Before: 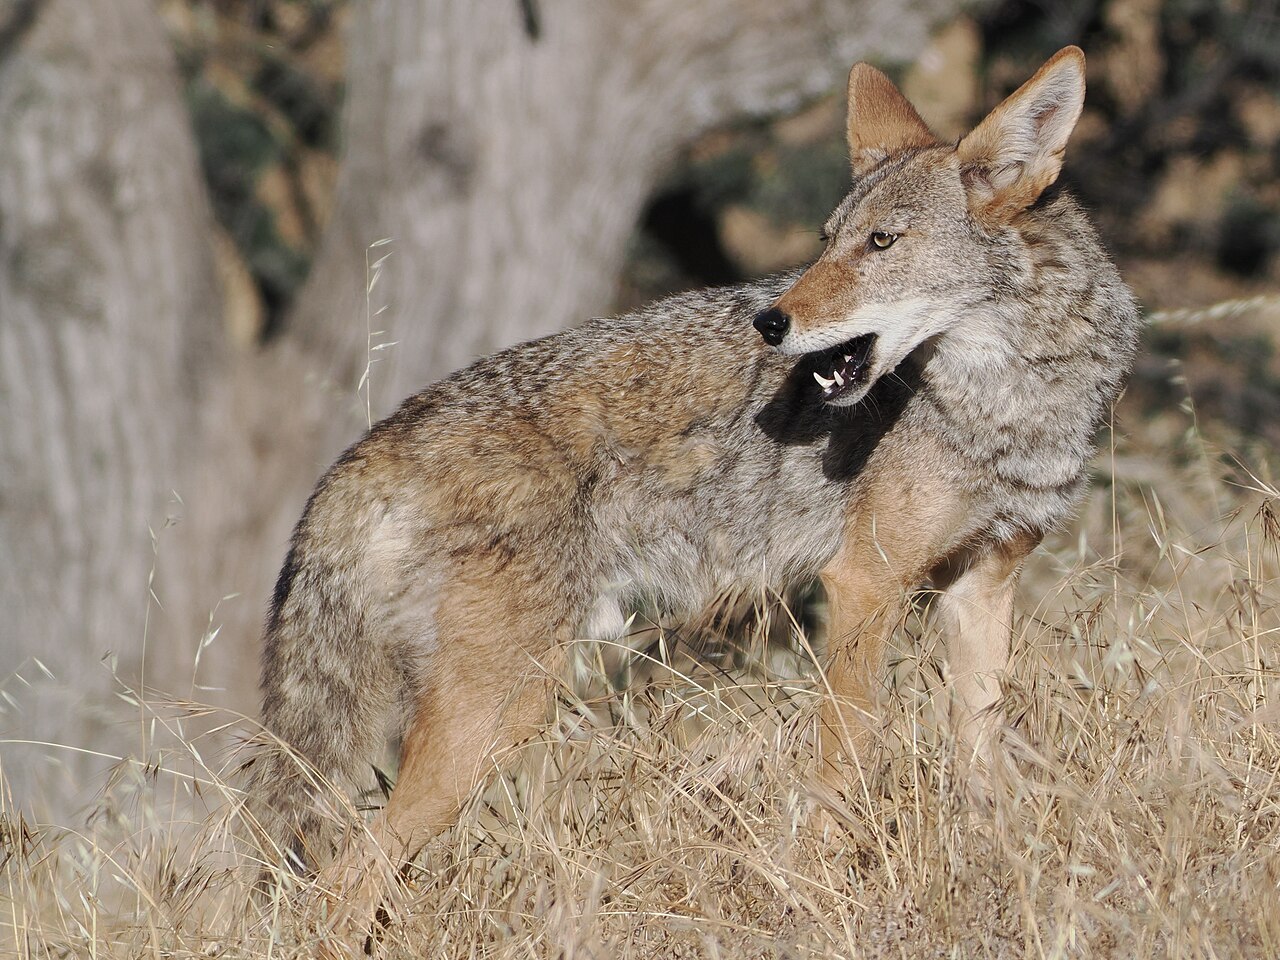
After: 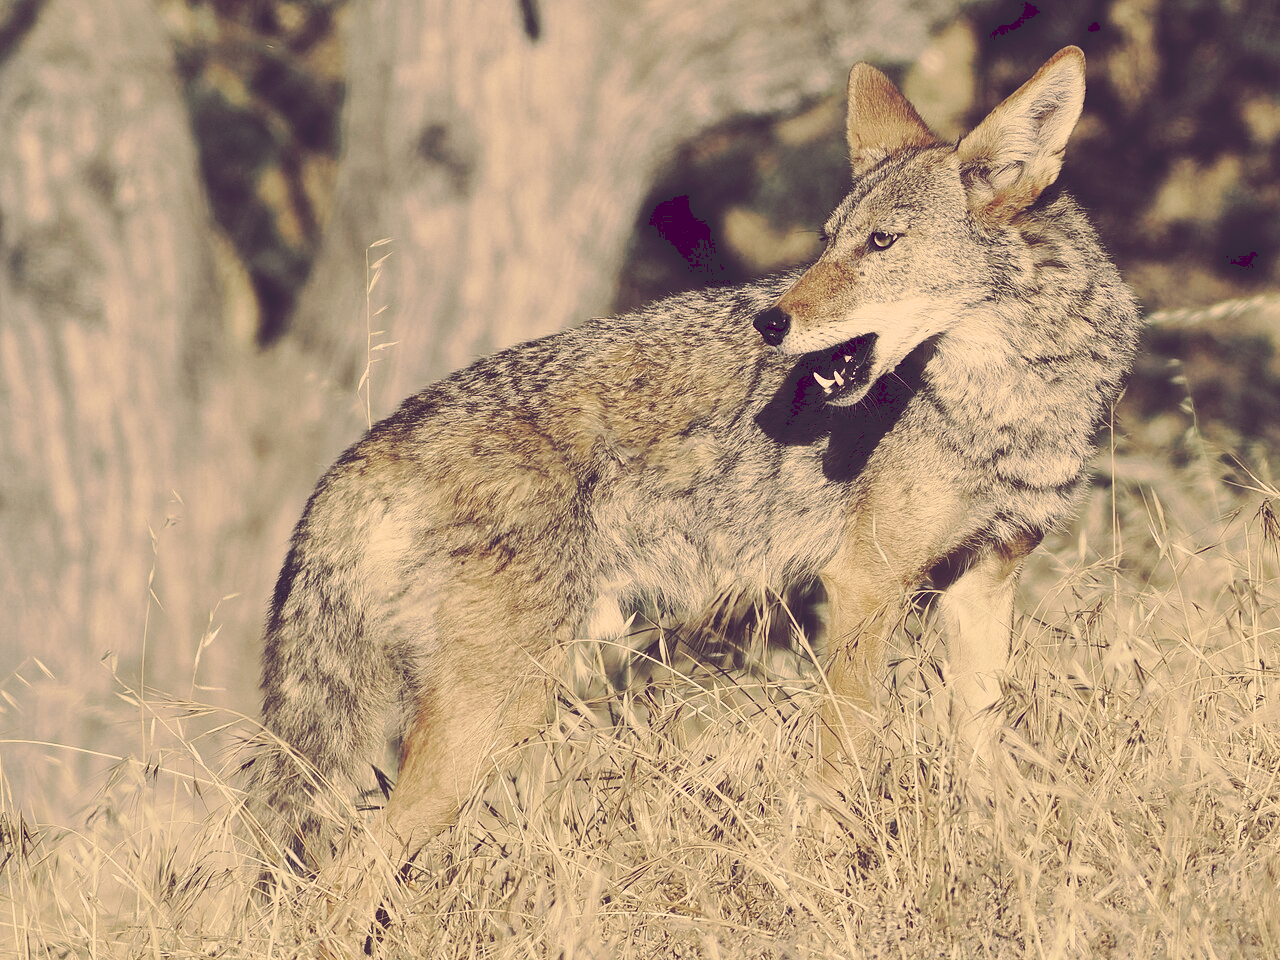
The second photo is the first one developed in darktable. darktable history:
tone curve: curves: ch0 [(0, 0) (0.003, 0.174) (0.011, 0.178) (0.025, 0.182) (0.044, 0.185) (0.069, 0.191) (0.1, 0.194) (0.136, 0.199) (0.177, 0.219) (0.224, 0.246) (0.277, 0.284) (0.335, 0.35) (0.399, 0.43) (0.468, 0.539) (0.543, 0.637) (0.623, 0.711) (0.709, 0.799) (0.801, 0.865) (0.898, 0.914) (1, 1)], preserve colors none
color look up table: target L [95.46, 82.47, 93.48, 87.42, 72.01, 67.72, 65.68, 63.27, 56.79, 42.29, 43.66, 46.31, 23.6, 22.88, 5.841, 201.39, 86.36, 83.58, 76.96, 65.71, 61.19, 60.3, 55.51, 50.52, 50.58, 25.63, 7.903, 97.16, 84.44, 82.94, 85.67, 79.69, 70.63, 63.38, 74.48, 53.13, 34.4, 32.36, 31.79, 39.01, 23.79, 16.83, 71.44, 56.14, 47.02, 44.38, 46.93, 46.35, 33.4], target a [1.331, -2.816, 7.56, -9.616, -32.09, -10.77, -13.91, -5.25, -35.8, -14.17, -13.68, -3.223, 2.877, -0.074, 37.49, 0, 13.48, 18.08, 29.08, 35.87, 23.64, 2.307, 50.16, 21.64, 45.69, 35.38, 43.15, 9.353, 19.52, 25.65, 30.44, 30.48, 14.3, 48.8, 39.35, 30.75, 23.65, 4.726, 18.58, 50.94, 35.03, 48.28, -10.64, -32.56, -4.02, -4.113, -15.04, -0.525, -8.884], target b [58.25, 24.41, 48.21, 43.56, 16.75, 26.16, 34.94, 15.24, 25.47, 16.05, 9.023, 21.92, -0.148, -6.741, -24.62, -0.001, 54.14, 39.63, 27.29, 37.55, 28.1, 47.34, 44.46, 34.6, 20.1, 7.421, -20.88, 37.27, 33.02, 23.79, 26.24, 16.06, 19, 15.75, 8.5, 2.509, -32.04, -0.359, -15.92, -26.77, -7.551, -28.61, 4.289, -13.16, -23.71, -39.3, -7.412, 2.678, -11.63], num patches 49
